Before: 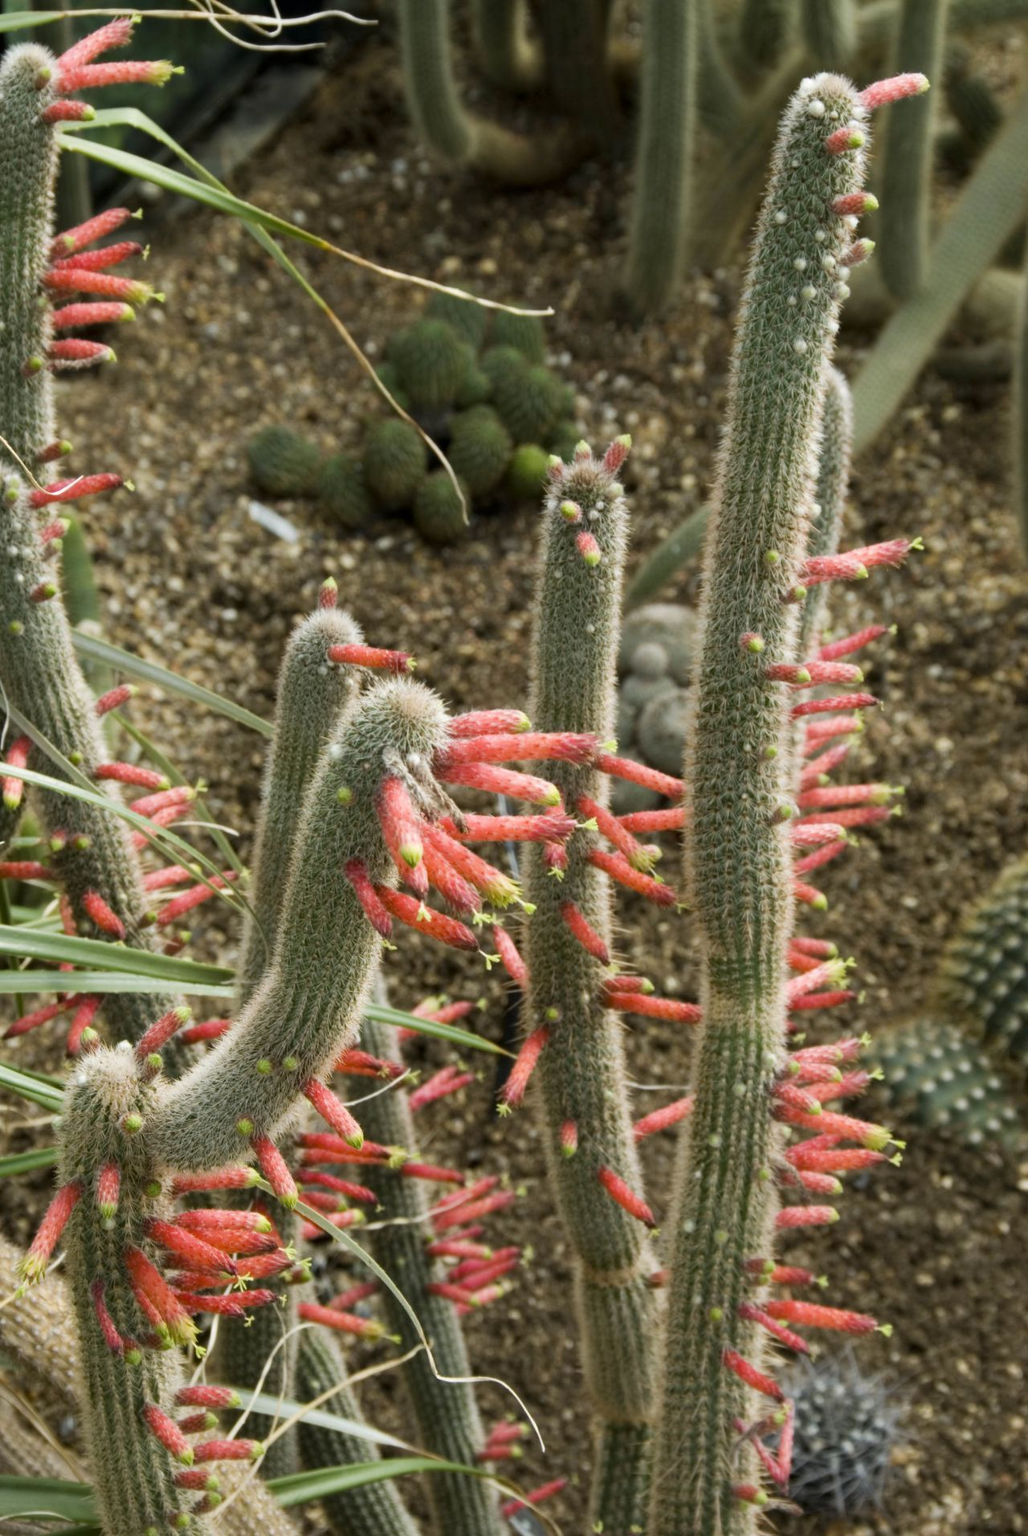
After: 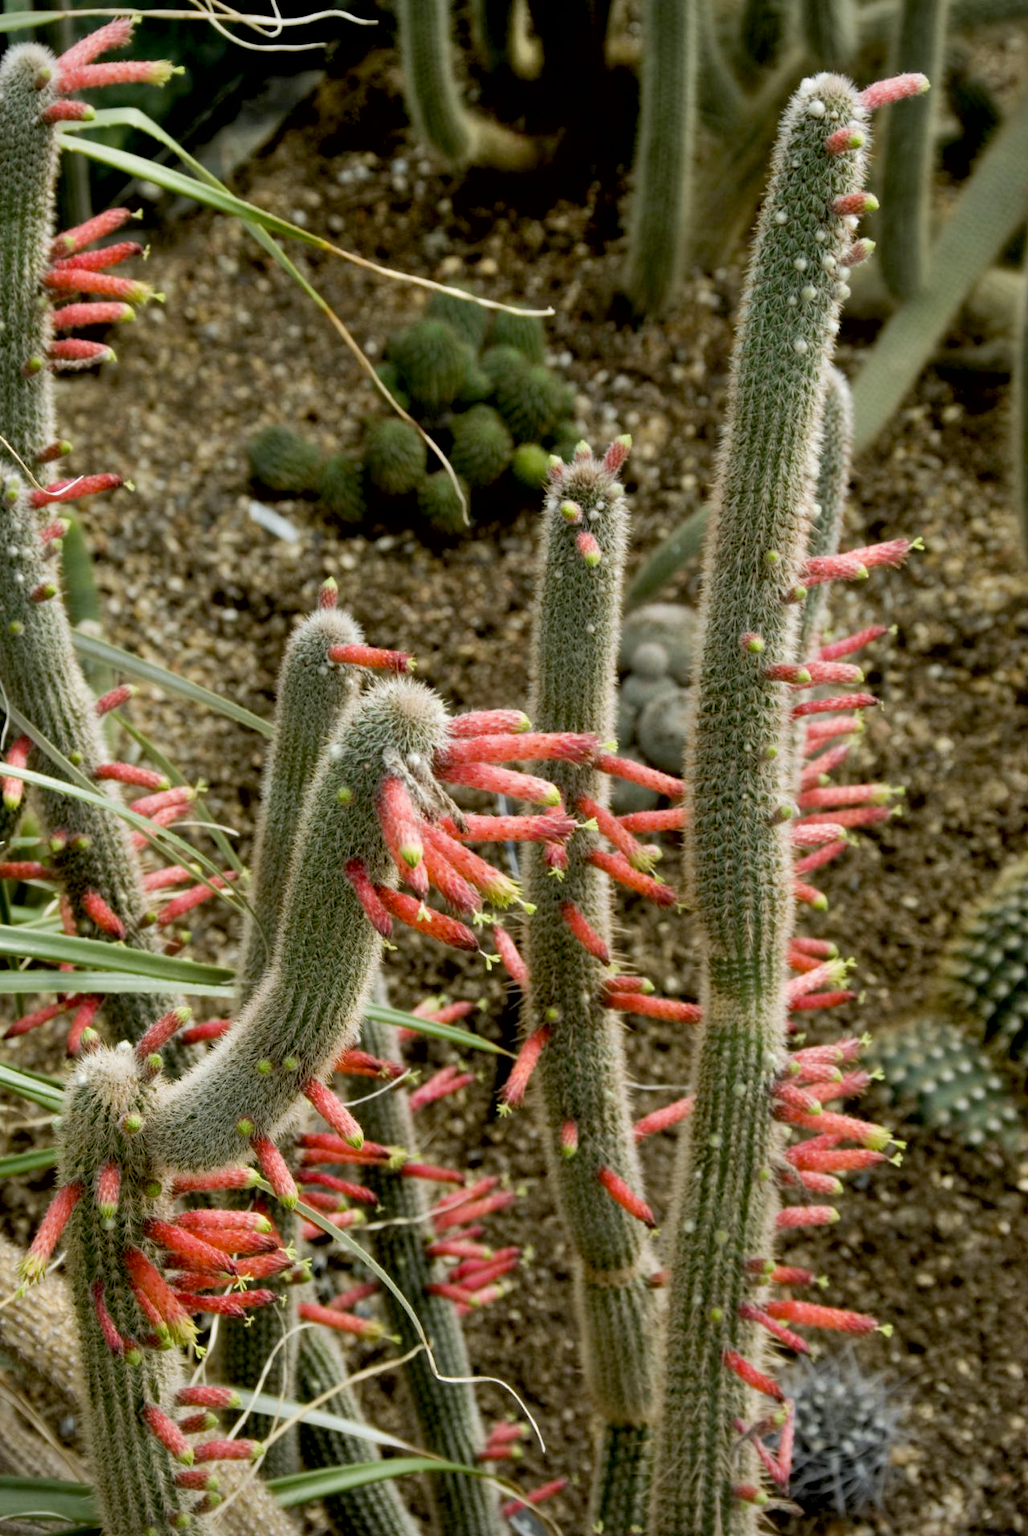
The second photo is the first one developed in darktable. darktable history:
shadows and highlights: radius 109.59, shadows 40.53, highlights -72.65, low approximation 0.01, soften with gaussian
exposure: black level correction 0.017, exposure -0.008 EV, compensate exposure bias true, compensate highlight preservation false
vignetting: fall-off start 97.28%, fall-off radius 79.21%, brightness -0.456, saturation -0.29, width/height ratio 1.107
